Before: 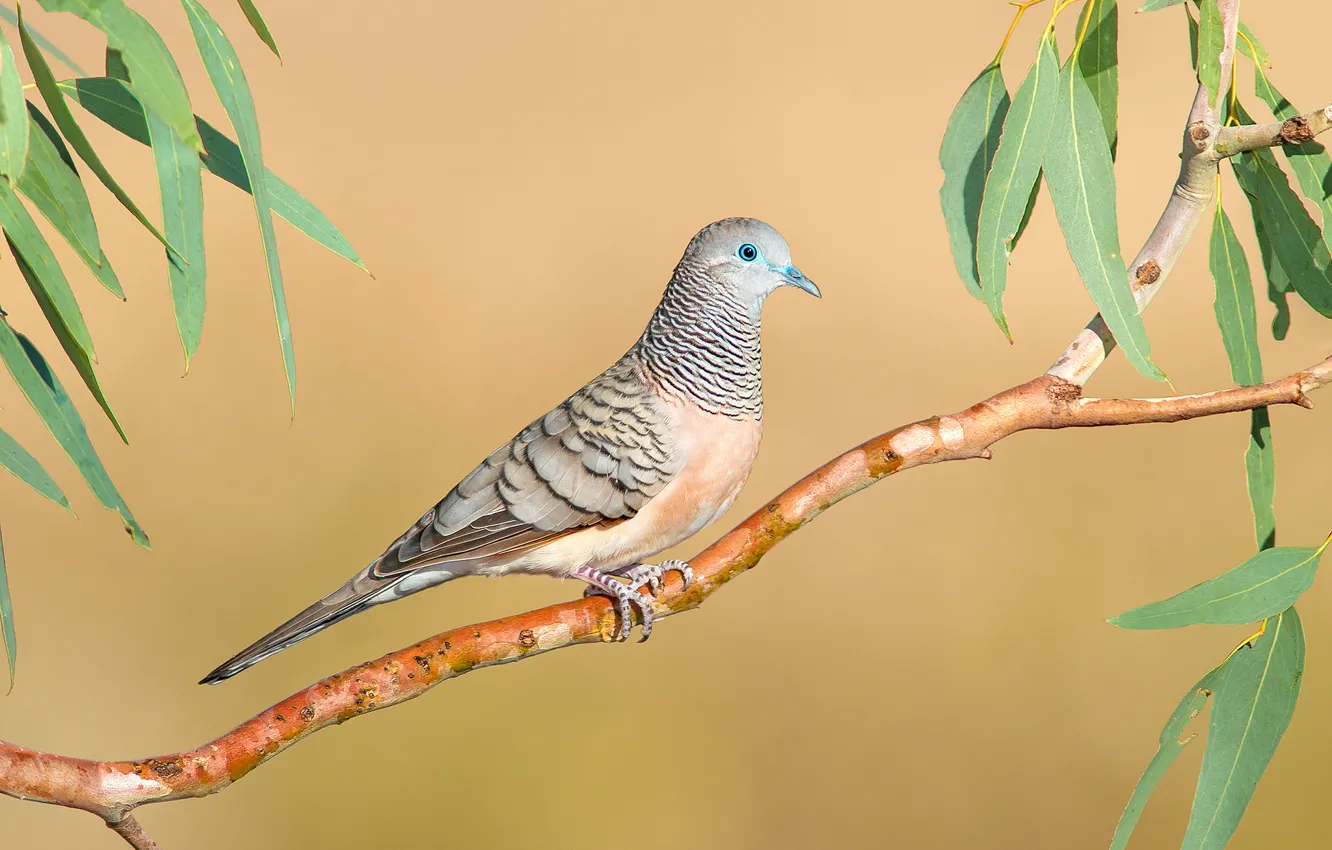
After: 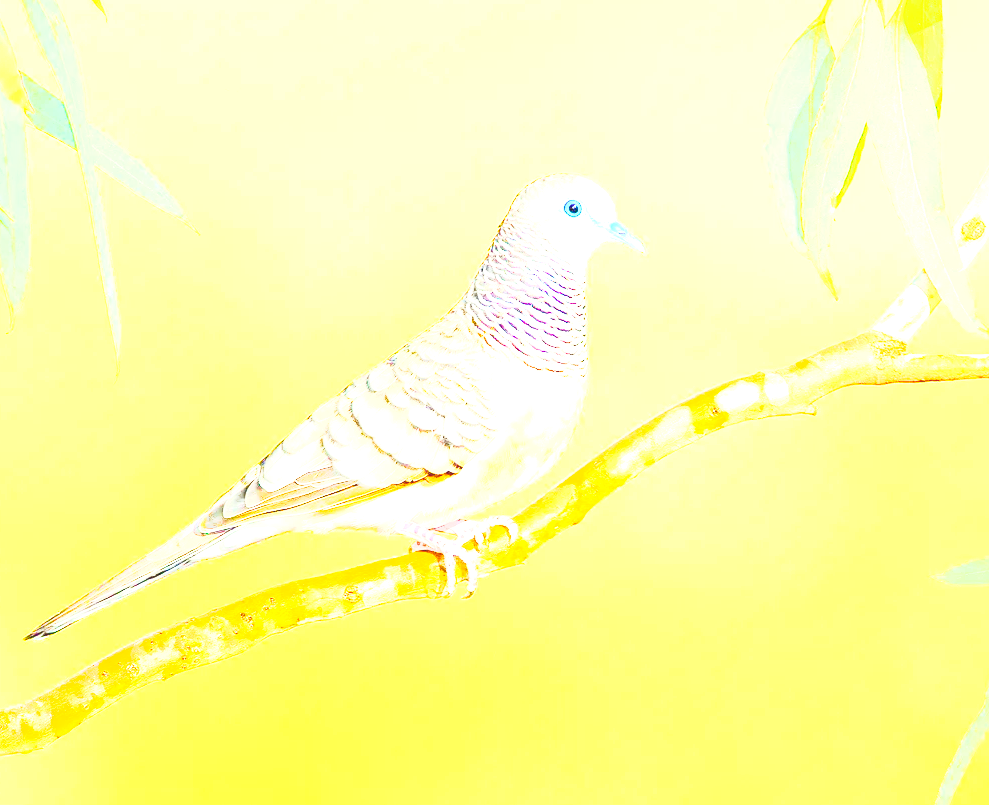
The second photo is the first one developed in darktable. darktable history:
exposure: black level correction 0, exposure 0.893 EV, compensate highlight preservation false
crop and rotate: left 13.152%, top 5.279%, right 12.558%
base curve: curves: ch0 [(0, 0) (0.088, 0.125) (0.176, 0.251) (0.354, 0.501) (0.613, 0.749) (1, 0.877)]
color correction: highlights a* -2.7, highlights b* 2.5
color balance rgb: perceptual saturation grading › global saturation 10.341%, perceptual brilliance grading › global brilliance 34.733%, perceptual brilliance grading › highlights 50.387%, perceptual brilliance grading › mid-tones 59.142%, perceptual brilliance grading › shadows 34.446%, global vibrance 59.306%
tone curve: curves: ch0 [(0, 0) (0.003, 0.195) (0.011, 0.161) (0.025, 0.21) (0.044, 0.24) (0.069, 0.254) (0.1, 0.283) (0.136, 0.347) (0.177, 0.412) (0.224, 0.455) (0.277, 0.531) (0.335, 0.606) (0.399, 0.679) (0.468, 0.748) (0.543, 0.814) (0.623, 0.876) (0.709, 0.927) (0.801, 0.949) (0.898, 0.962) (1, 1)], preserve colors none
